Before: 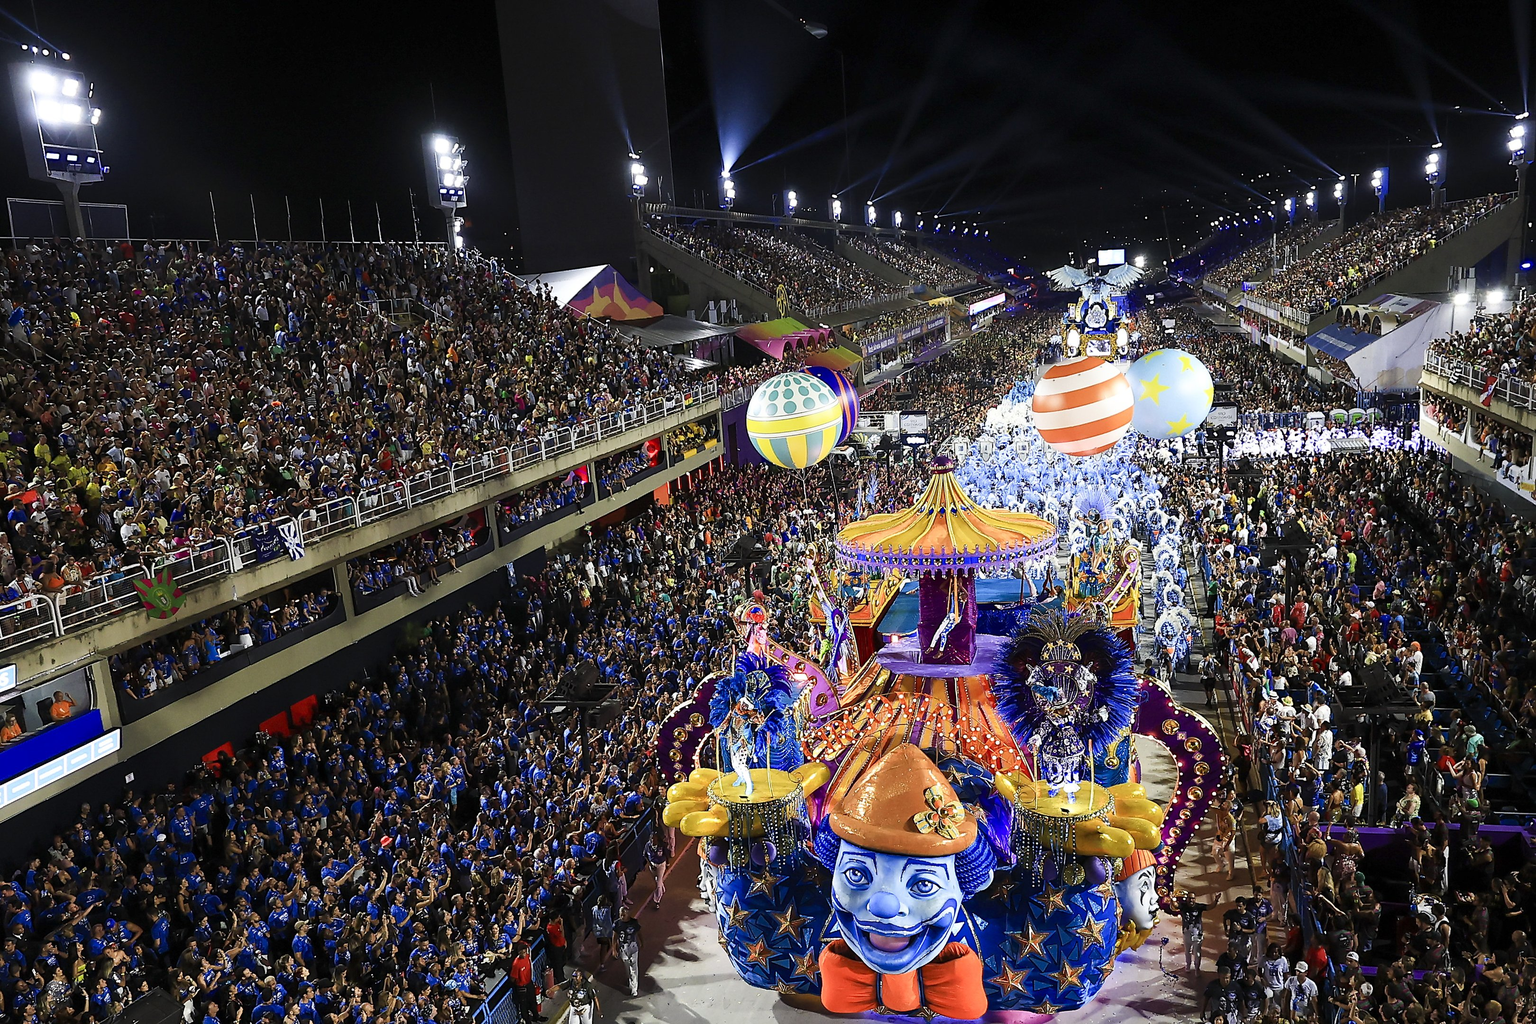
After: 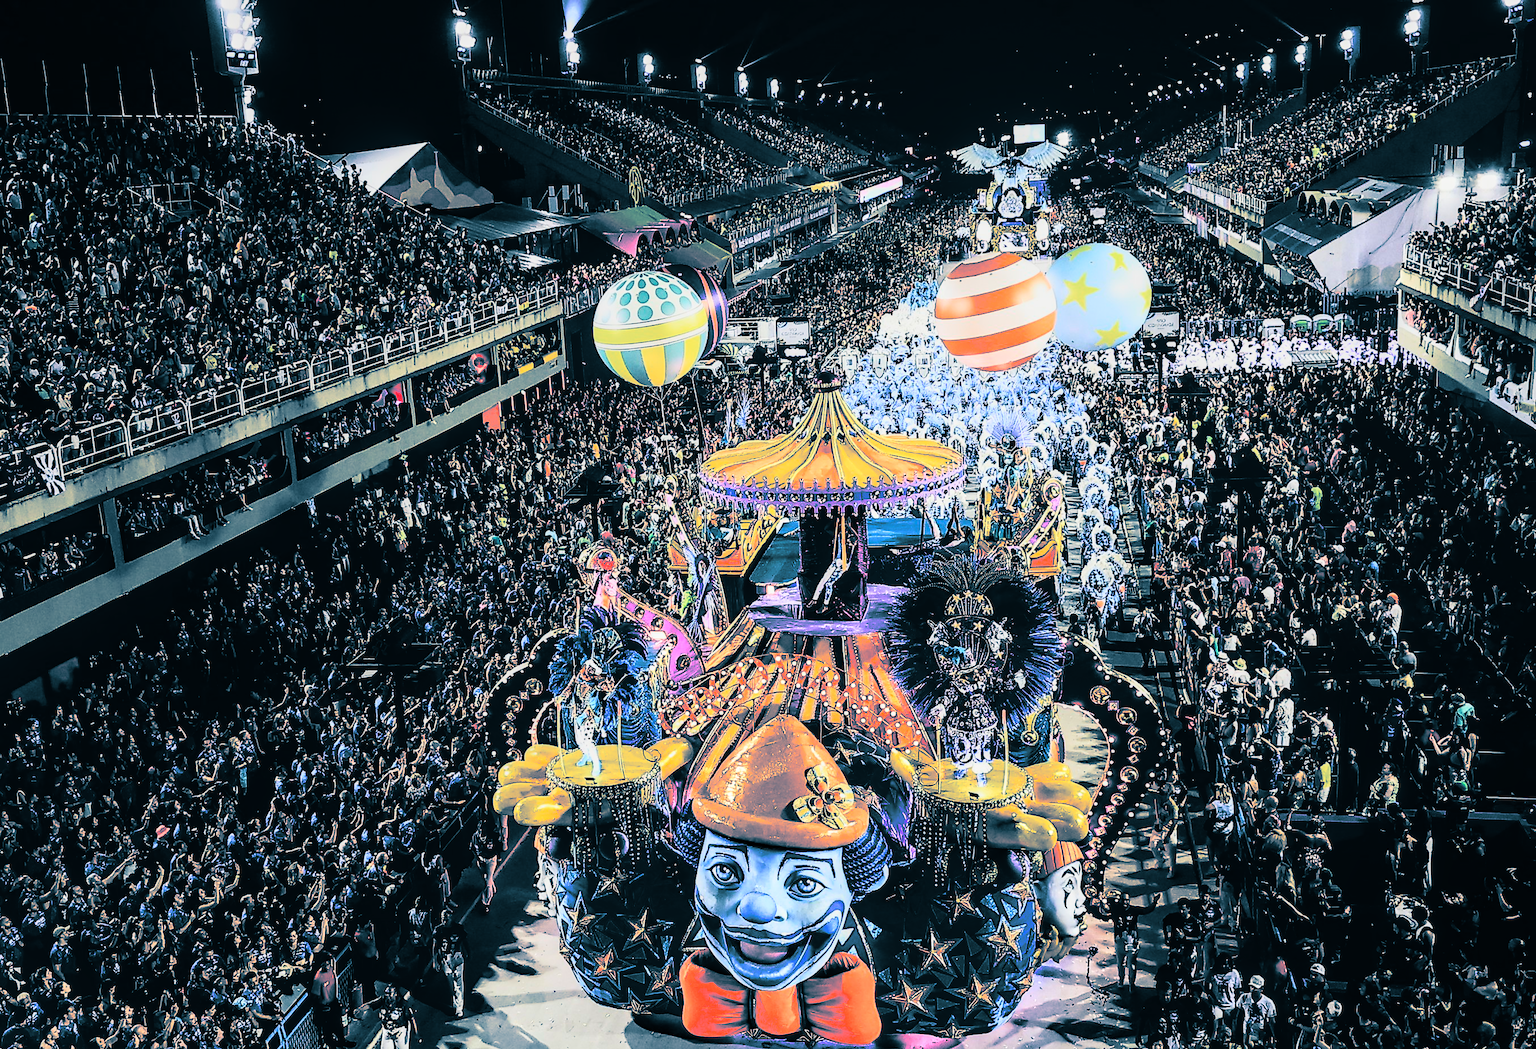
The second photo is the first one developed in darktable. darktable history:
crop: left 16.315%, top 14.246%
split-toning: shadows › hue 212.4°, balance -70
tone curve: curves: ch0 [(0.016, 0.011) (0.094, 0.016) (0.469, 0.508) (0.721, 0.862) (1, 1)], color space Lab, linked channels, preserve colors none
local contrast: on, module defaults
